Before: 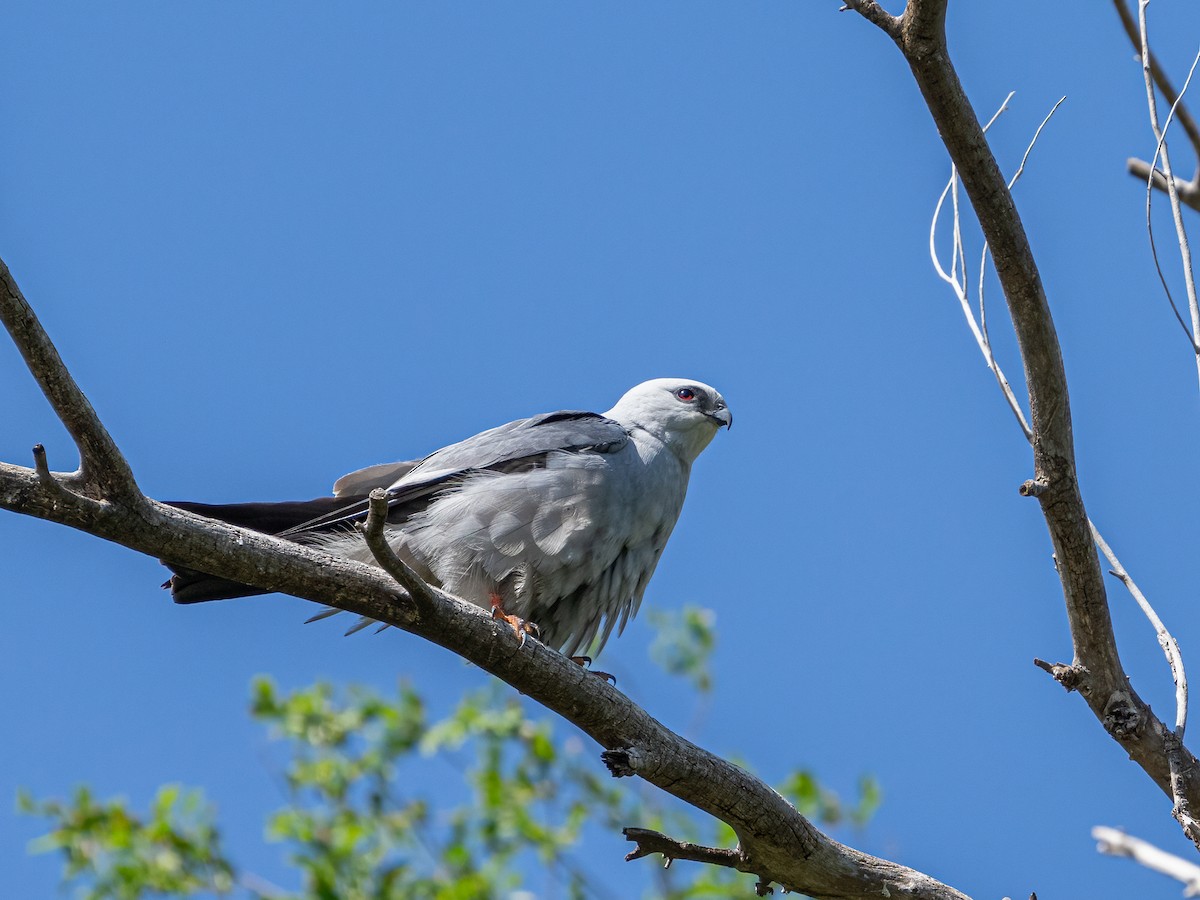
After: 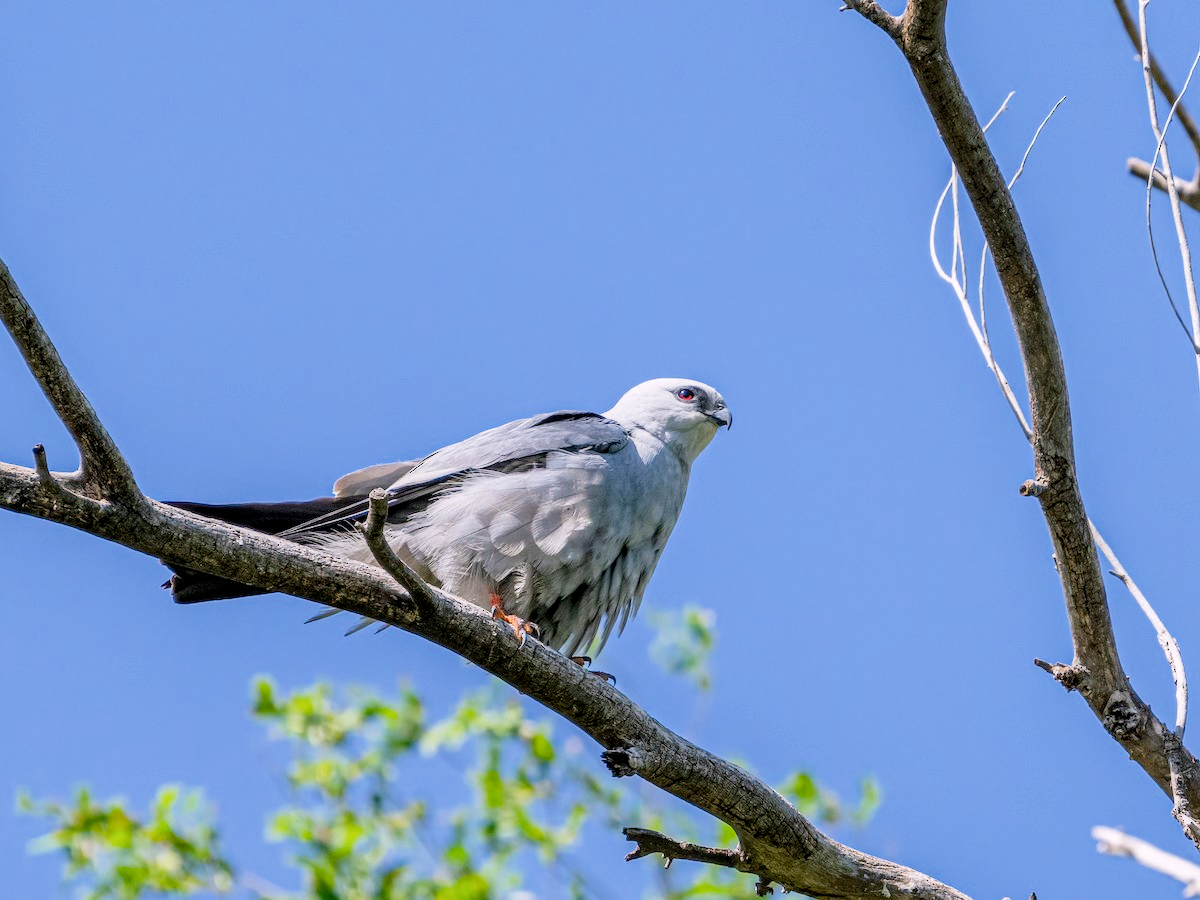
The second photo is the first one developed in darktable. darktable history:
local contrast: on, module defaults
filmic rgb: black relative exposure -7.65 EV, white relative exposure 4.56 EV, hardness 3.61
color balance rgb: shadows lift › chroma 2%, shadows lift › hue 217.2°, power › chroma 0.25%, power › hue 60°, highlights gain › chroma 1.5%, highlights gain › hue 309.6°, global offset › luminance -0.25%, perceptual saturation grading › global saturation 15%, global vibrance 15%
exposure: exposure 1.061 EV, compensate highlight preservation false
